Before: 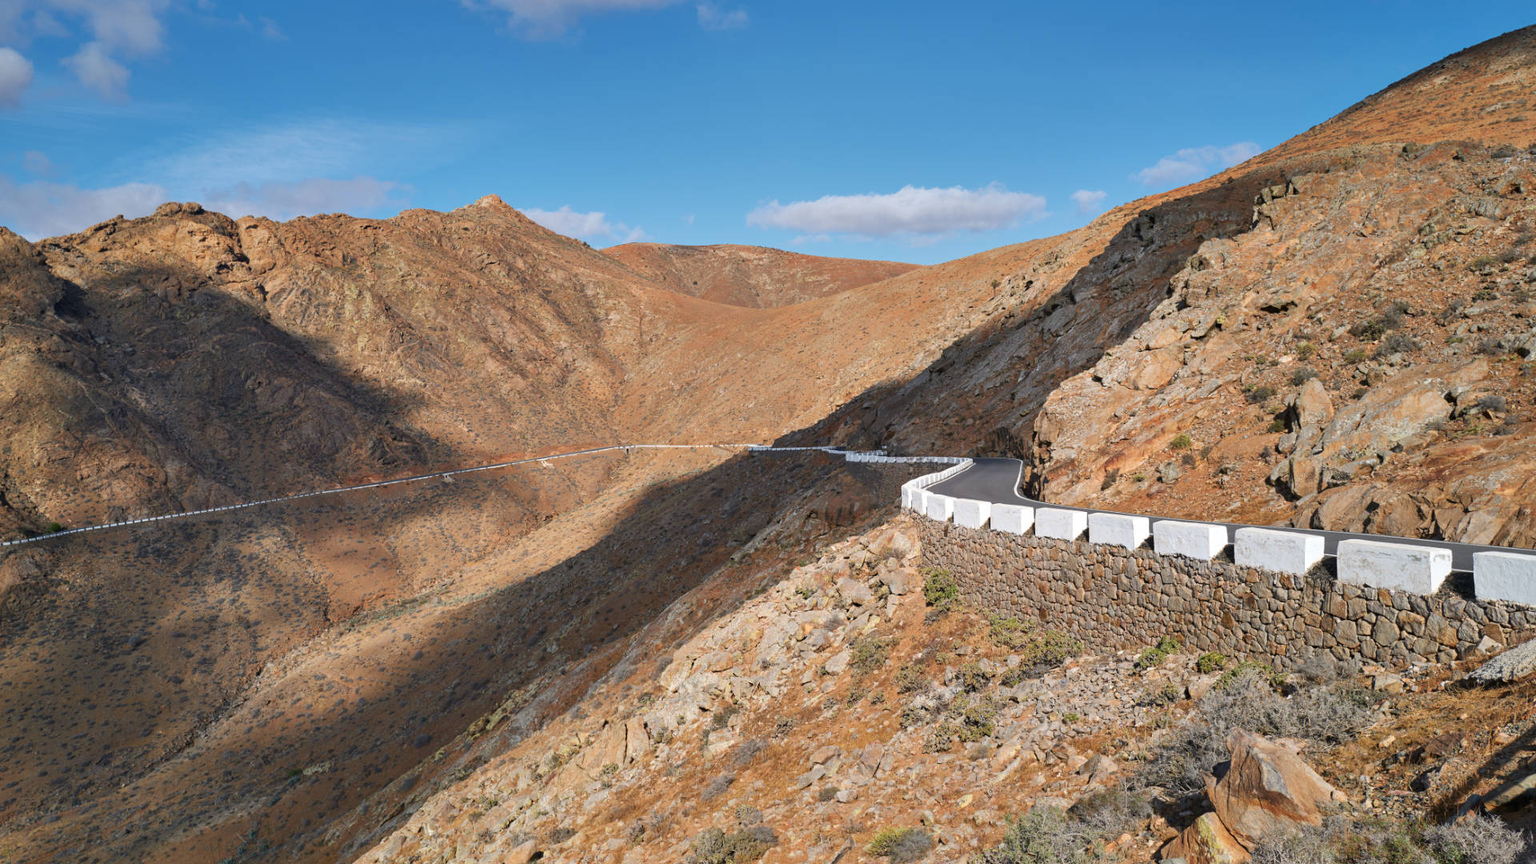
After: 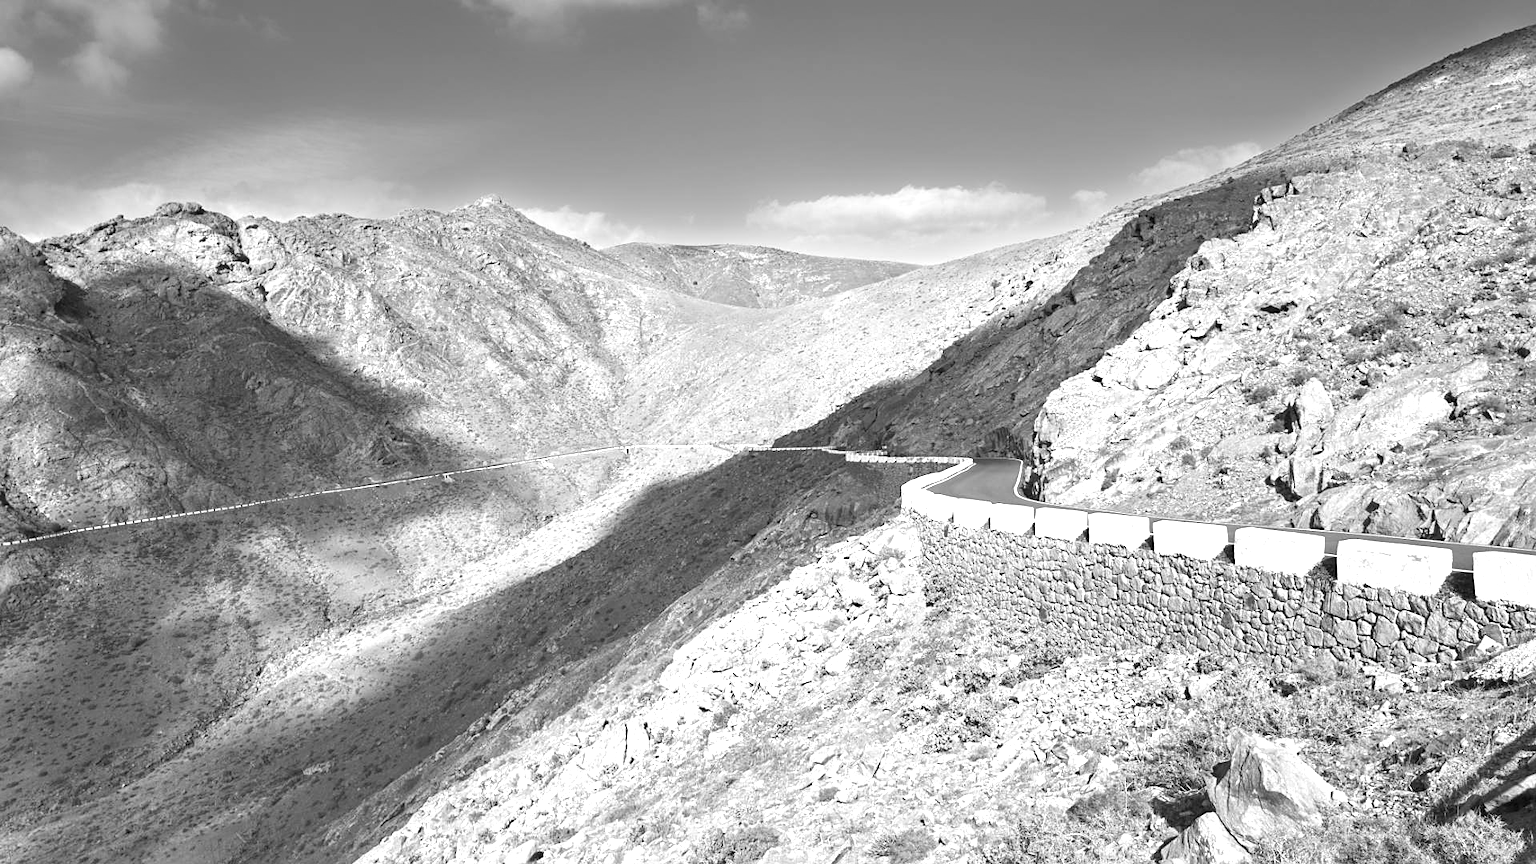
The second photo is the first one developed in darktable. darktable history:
monochrome: a 26.22, b 42.67, size 0.8
sharpen: amount 0.2
exposure: black level correction 0, exposure 1.4 EV, compensate highlight preservation false
